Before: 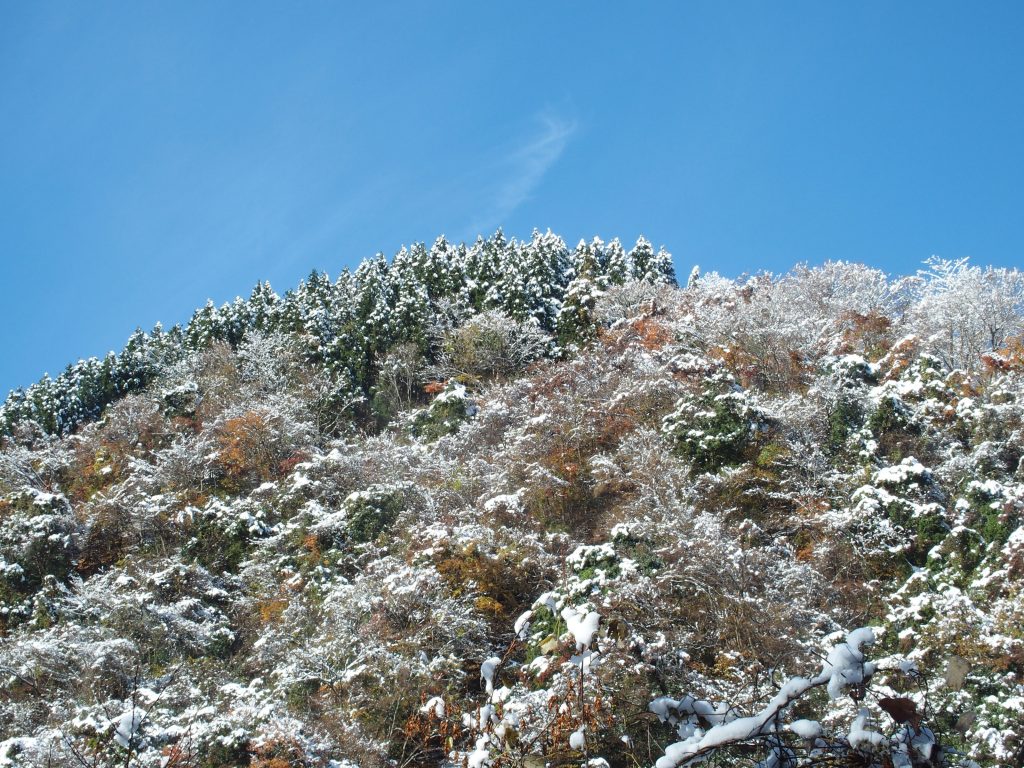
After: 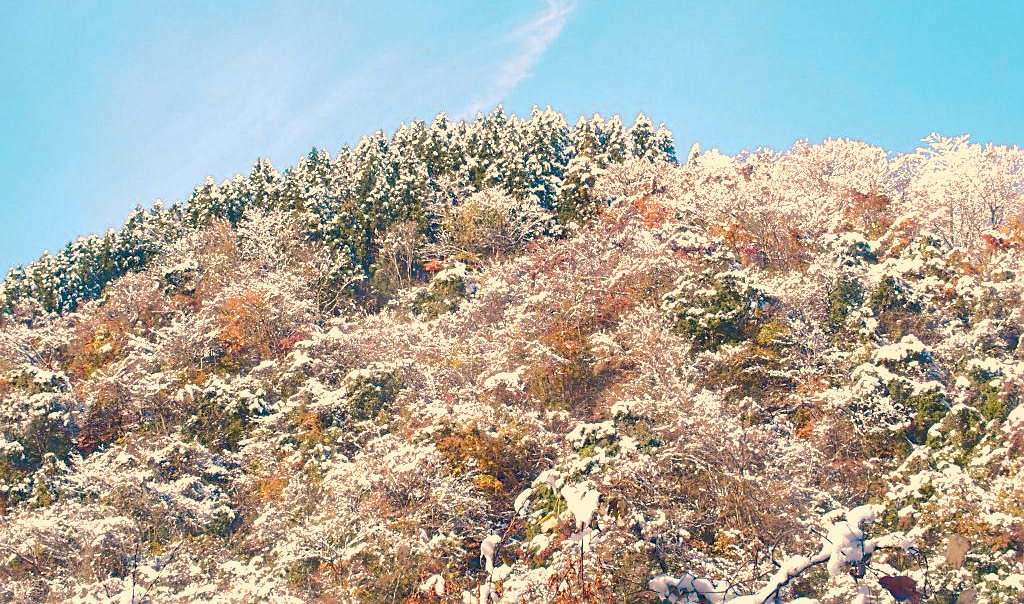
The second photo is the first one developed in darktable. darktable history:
crop and rotate: top 15.905%, bottom 5.403%
color correction: highlights a* 20.37, highlights b* 27.35, shadows a* 3.35, shadows b* -16.54, saturation 0.751
shadows and highlights: on, module defaults
color balance rgb: shadows lift › chroma 2.825%, shadows lift › hue 192.38°, highlights gain › chroma 2.999%, highlights gain › hue 60.14°, linear chroma grading › global chroma 9.796%, perceptual saturation grading › global saturation 20%, perceptual saturation grading › highlights -50.179%, perceptual saturation grading › shadows 30.094%, hue shift -8.13°, perceptual brilliance grading › mid-tones 10.278%, perceptual brilliance grading › shadows 15.566%
exposure: black level correction 0, exposure 0.895 EV, compensate exposure bias true, compensate highlight preservation false
sharpen: on, module defaults
color zones: curves: ch0 [(0.254, 0.492) (0.724, 0.62)]; ch1 [(0.25, 0.528) (0.719, 0.796)]; ch2 [(0, 0.472) (0.25, 0.5) (0.73, 0.184)]
